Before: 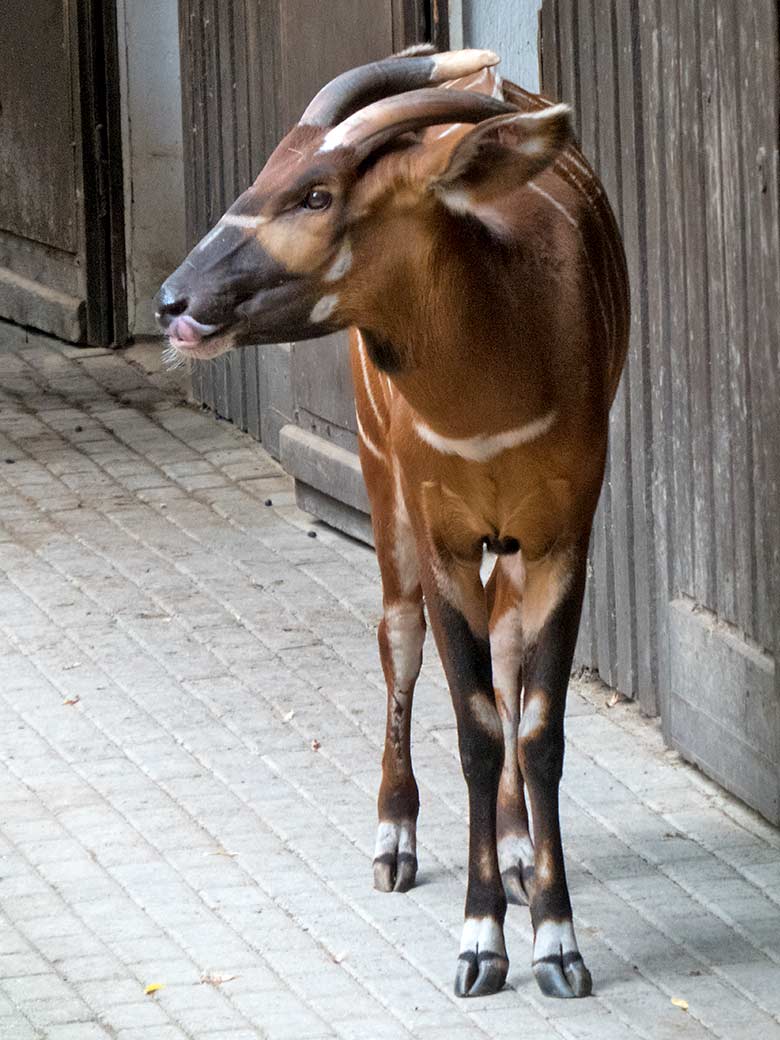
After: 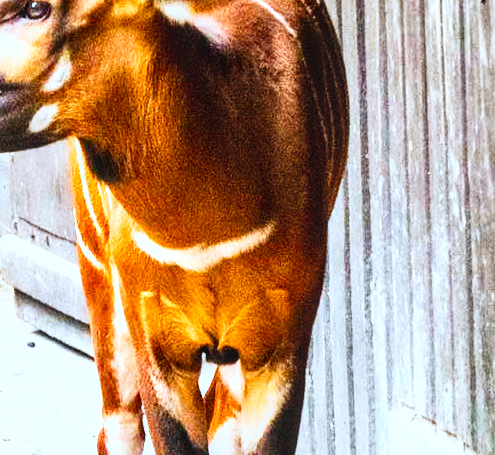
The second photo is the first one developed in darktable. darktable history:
contrast brightness saturation: contrast 0.198, brightness 0.168, saturation 0.216
crop: left 36.07%, top 18.278%, right 0.386%, bottom 37.942%
color correction: highlights a* -4.1, highlights b* -11.15
color balance rgb: global offset › luminance 0.493%, perceptual saturation grading › global saturation 20%, perceptual saturation grading › highlights -24.922%, perceptual saturation grading › shadows 24.757%, perceptual brilliance grading › global brilliance -5.256%, perceptual brilliance grading › highlights 24.896%, perceptual brilliance grading › mid-tones 7.184%, perceptual brilliance grading › shadows -4.863%, global vibrance 20%
base curve: curves: ch0 [(0, 0) (0.007, 0.004) (0.027, 0.03) (0.046, 0.07) (0.207, 0.54) (0.442, 0.872) (0.673, 0.972) (1, 1)], preserve colors none
local contrast: on, module defaults
